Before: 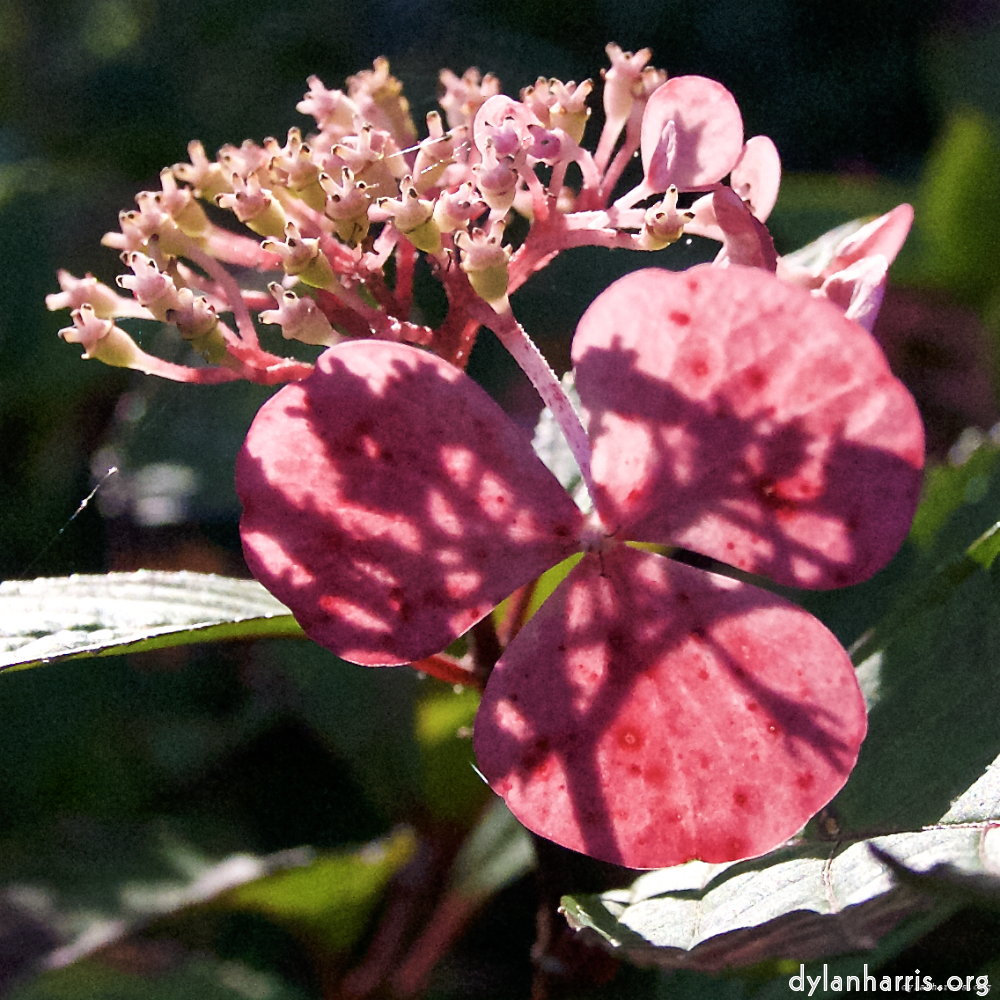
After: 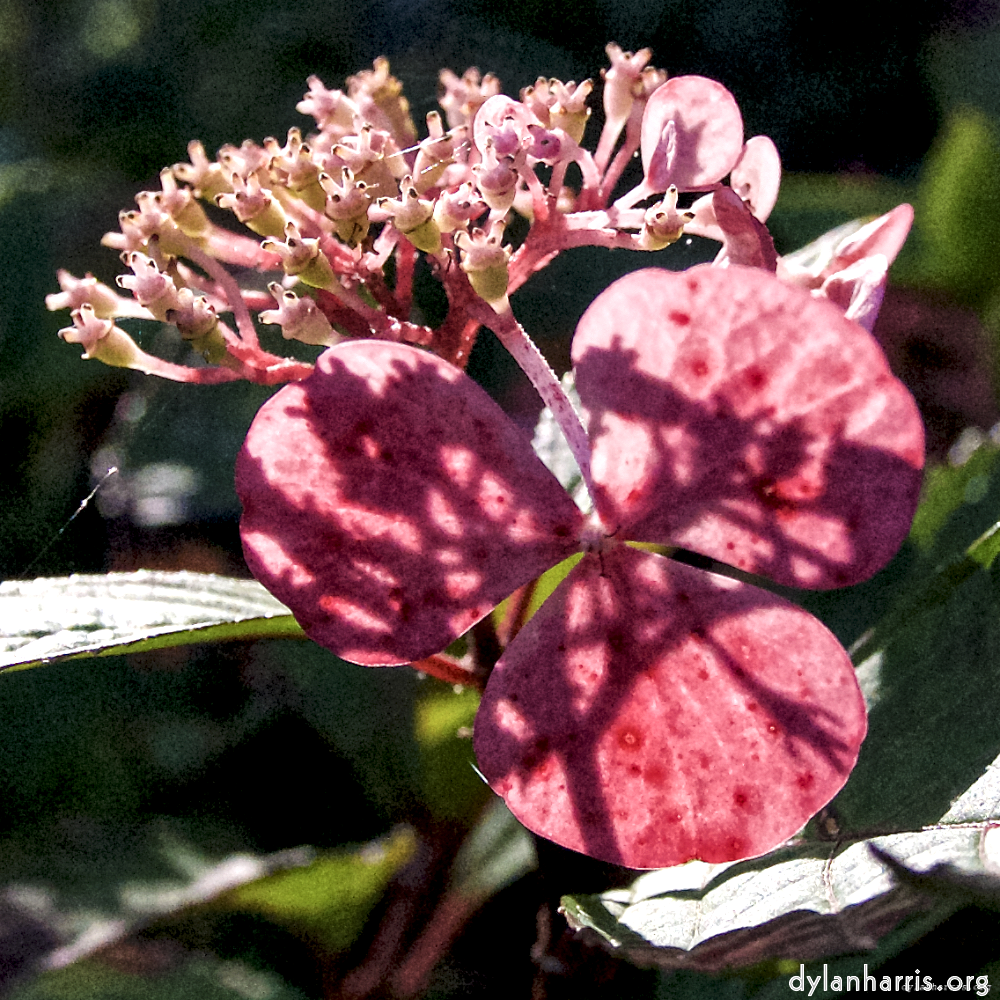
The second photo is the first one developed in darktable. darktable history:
local contrast: highlights 100%, shadows 100%, detail 200%, midtone range 0.2
